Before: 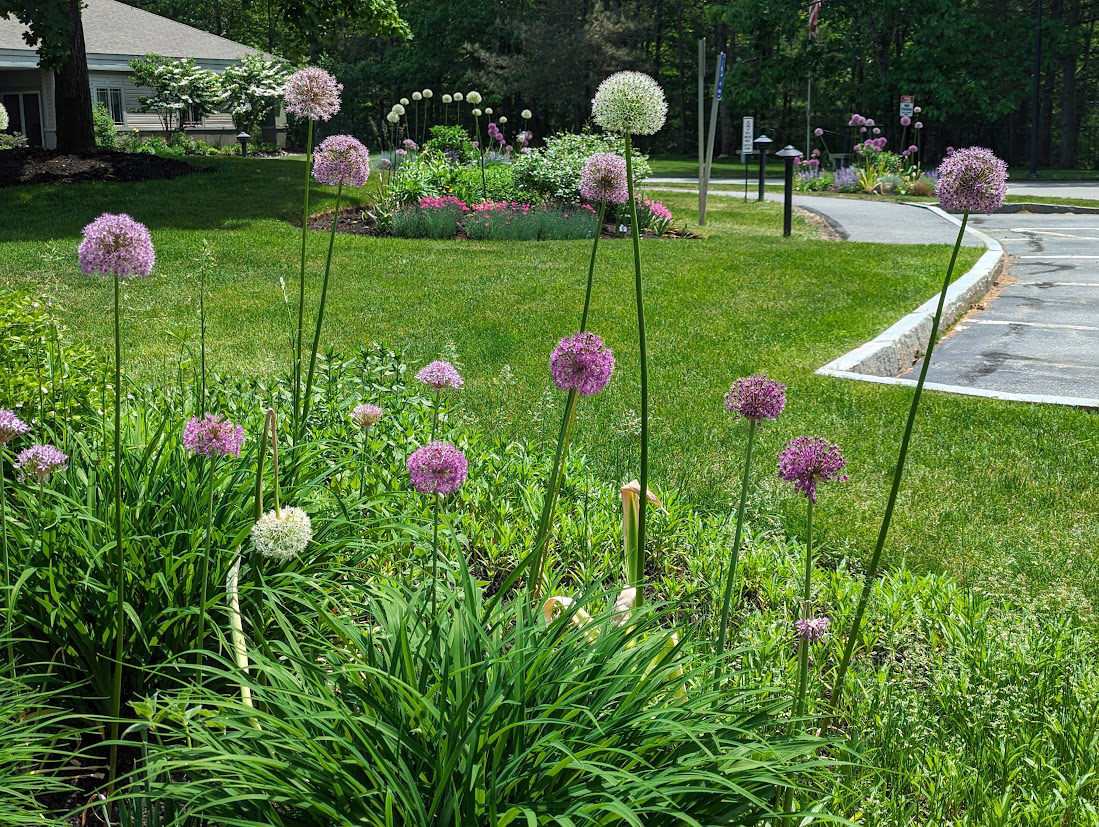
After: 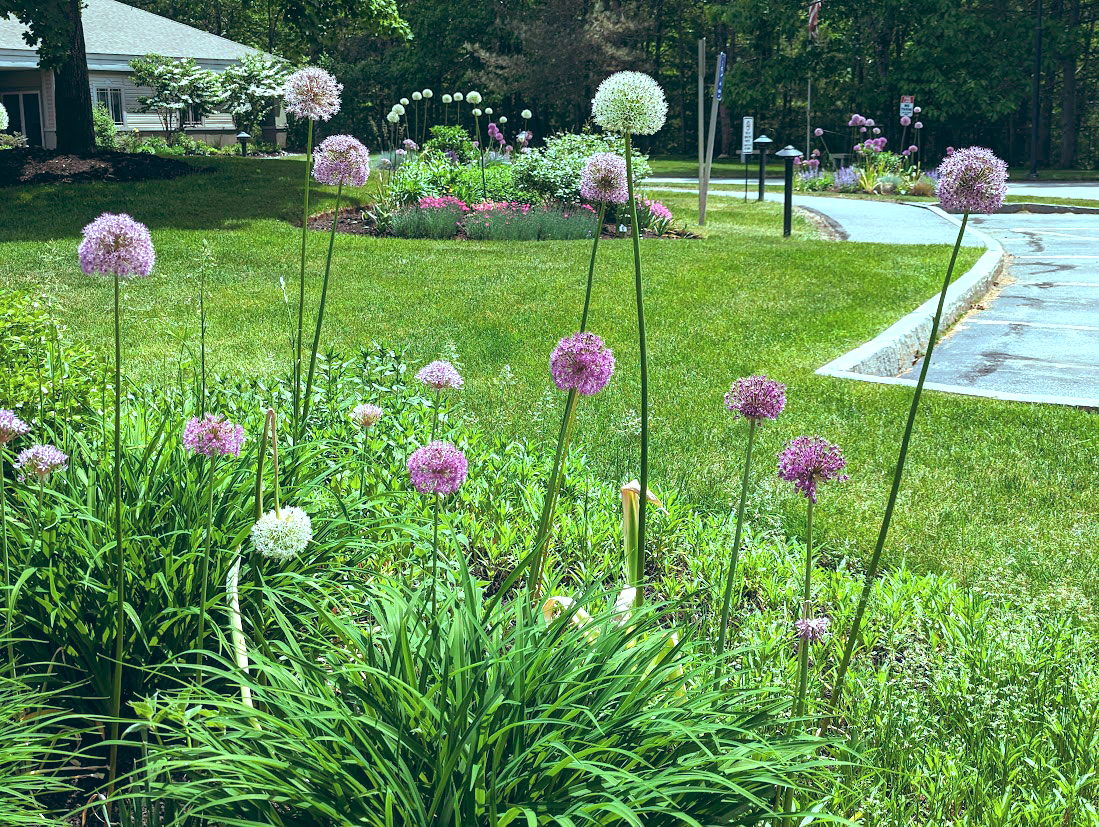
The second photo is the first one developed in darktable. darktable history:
exposure: exposure 0.661 EV, compensate highlight preservation false
color balance: lift [1.003, 0.993, 1.001, 1.007], gamma [1.018, 1.072, 0.959, 0.928], gain [0.974, 0.873, 1.031, 1.127]
